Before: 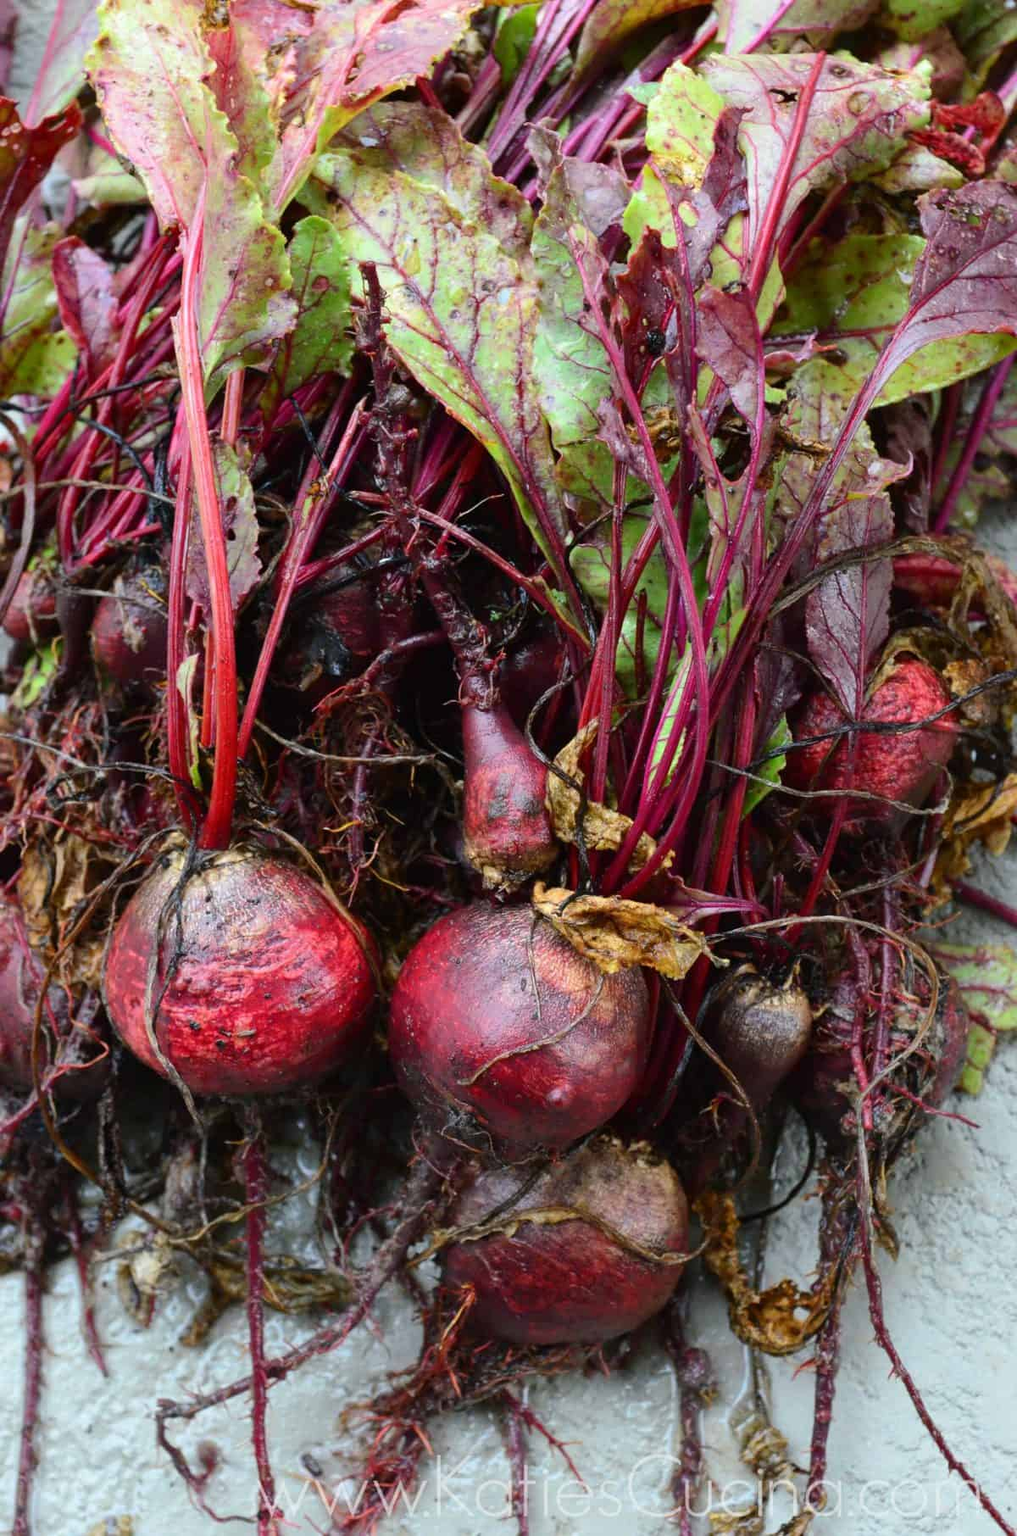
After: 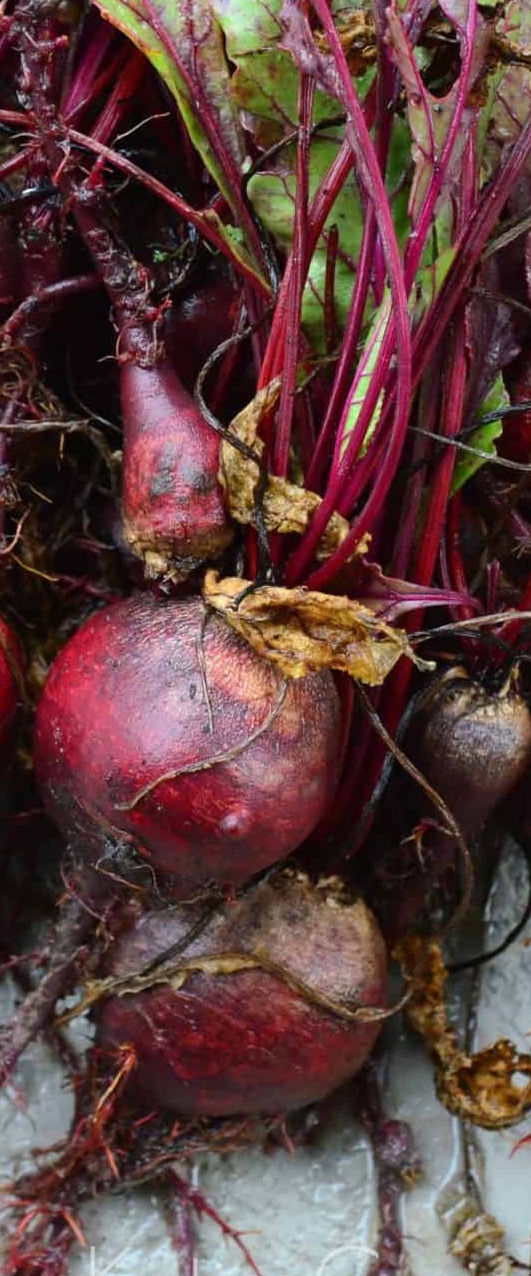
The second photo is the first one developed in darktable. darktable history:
crop: left 35.485%, top 25.973%, right 20.183%, bottom 3.459%
